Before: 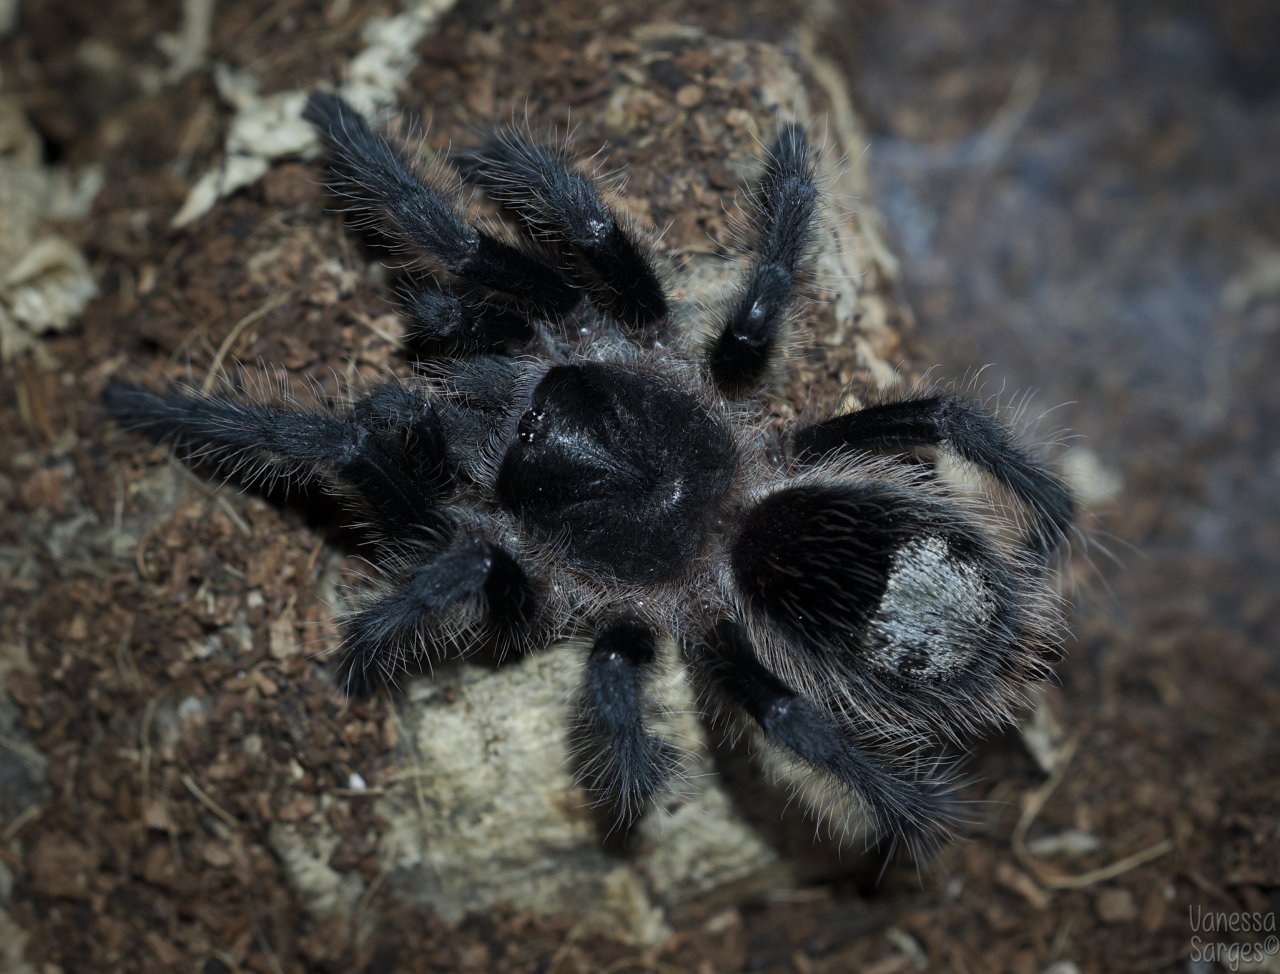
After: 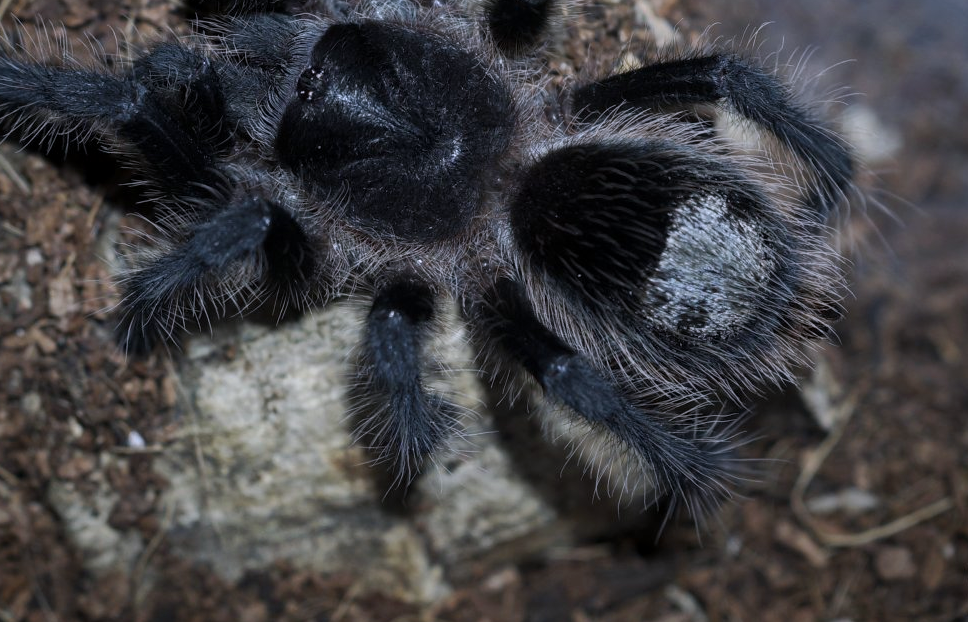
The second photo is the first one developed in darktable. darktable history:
white balance: red 1.004, blue 1.096
crop and rotate: left 17.299%, top 35.115%, right 7.015%, bottom 1.024%
local contrast: detail 110%
